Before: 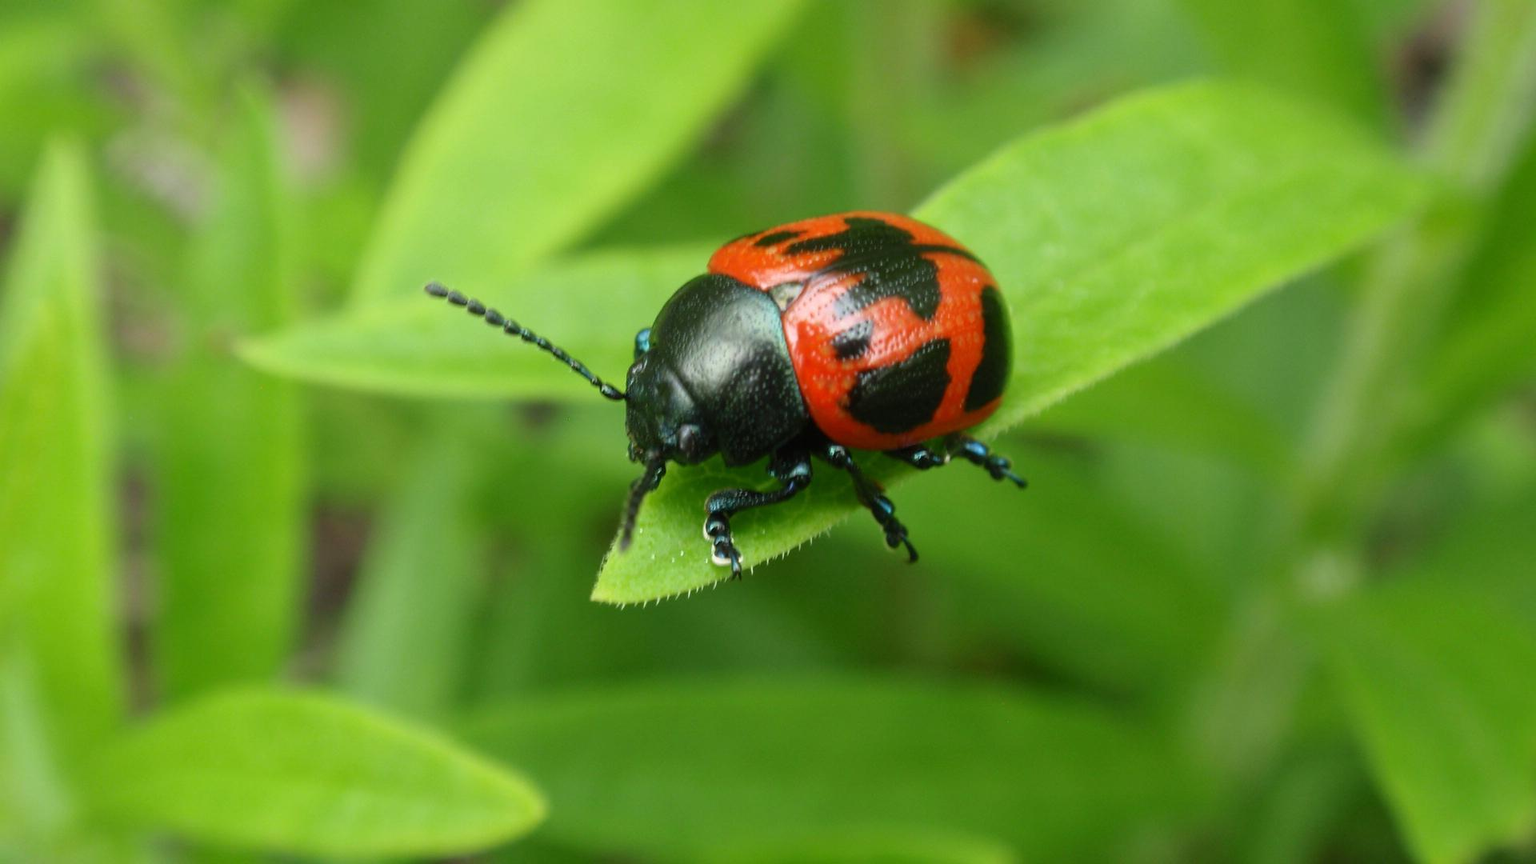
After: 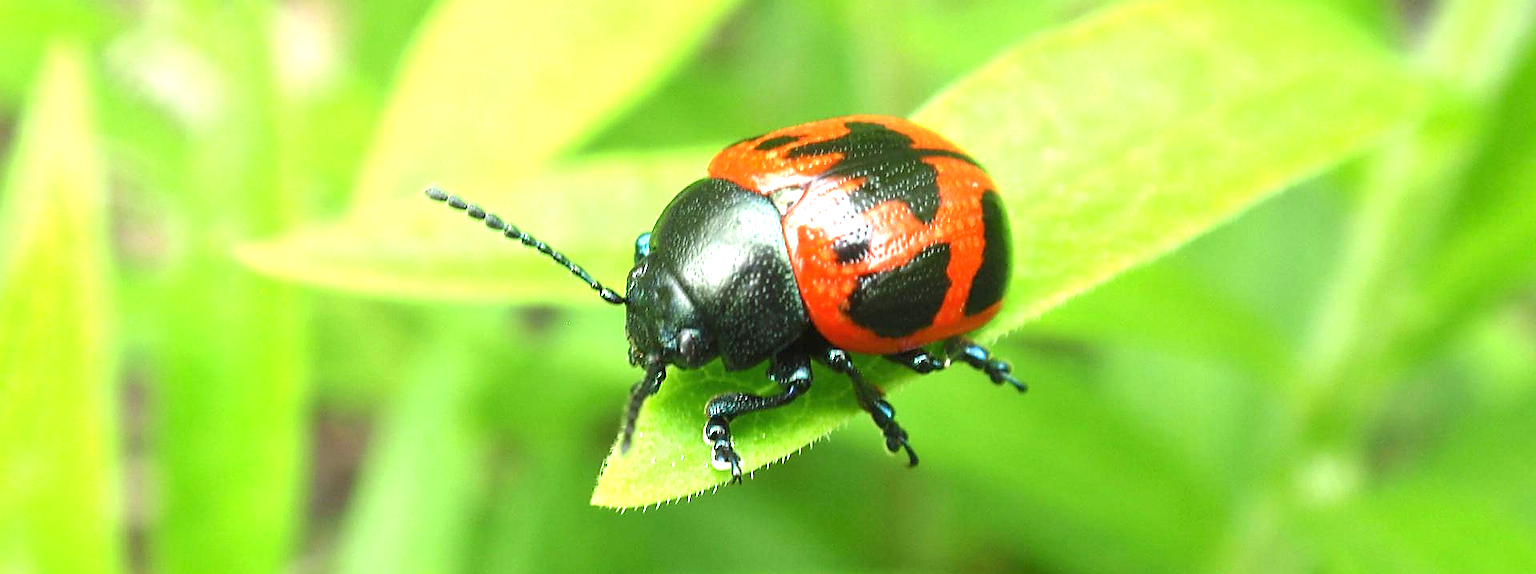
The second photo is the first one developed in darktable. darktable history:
sharpen: radius 1.391, amount 1.265, threshold 0.729
crop: top 11.151%, bottom 22.291%
exposure: black level correction 0, exposure 1.514 EV, compensate highlight preservation false
